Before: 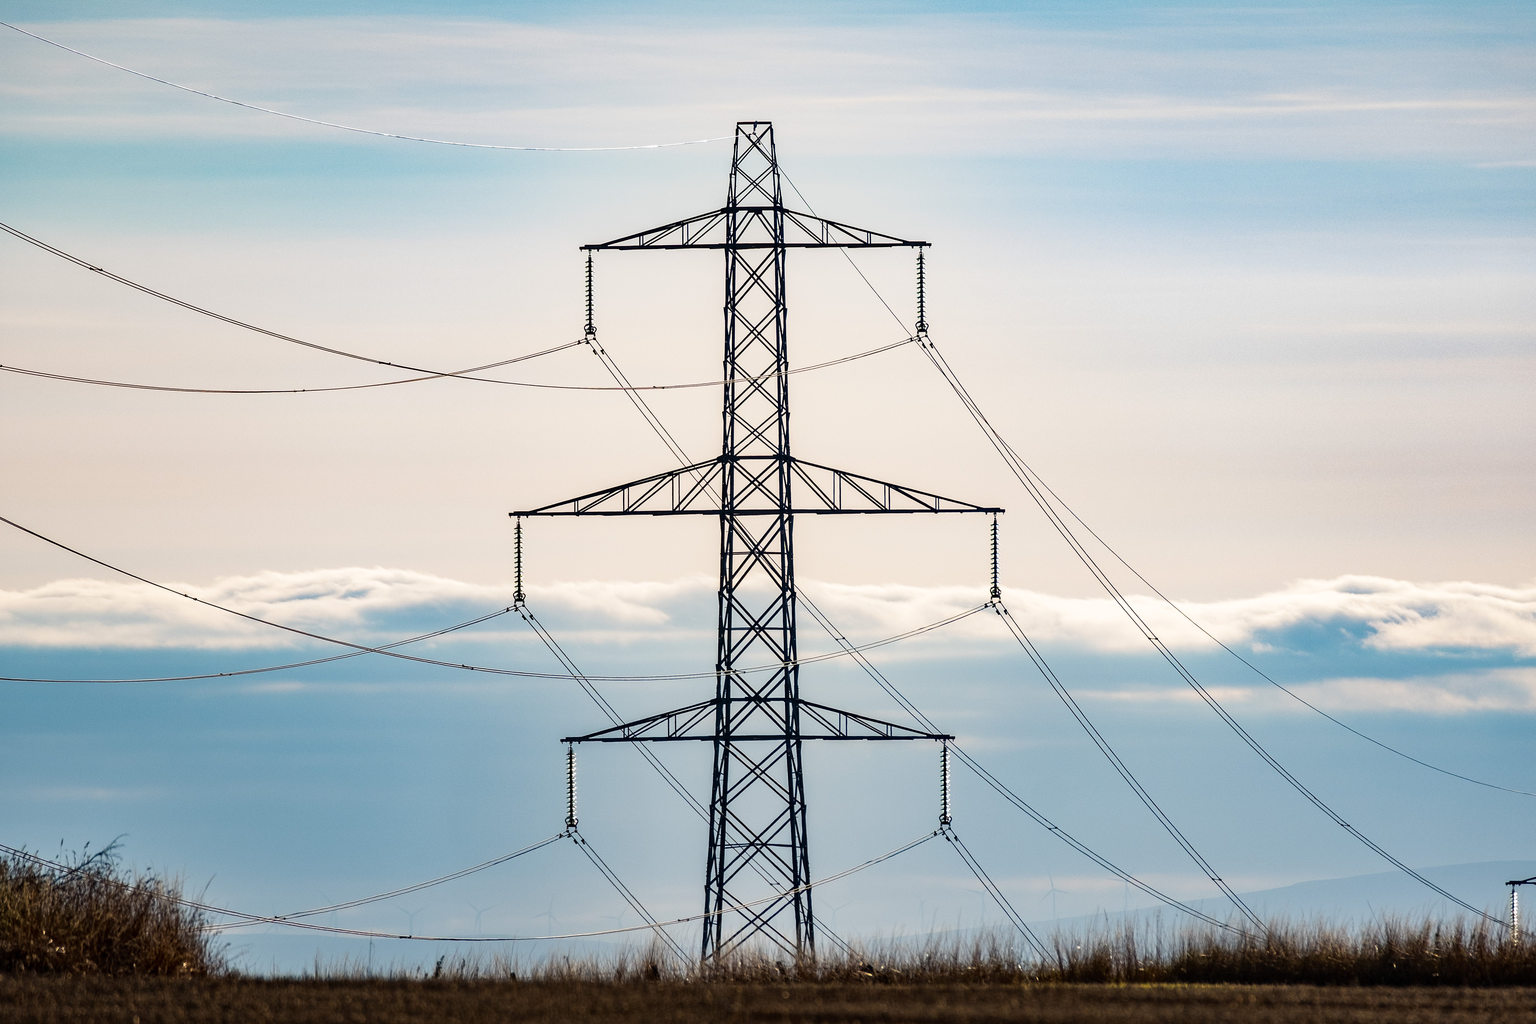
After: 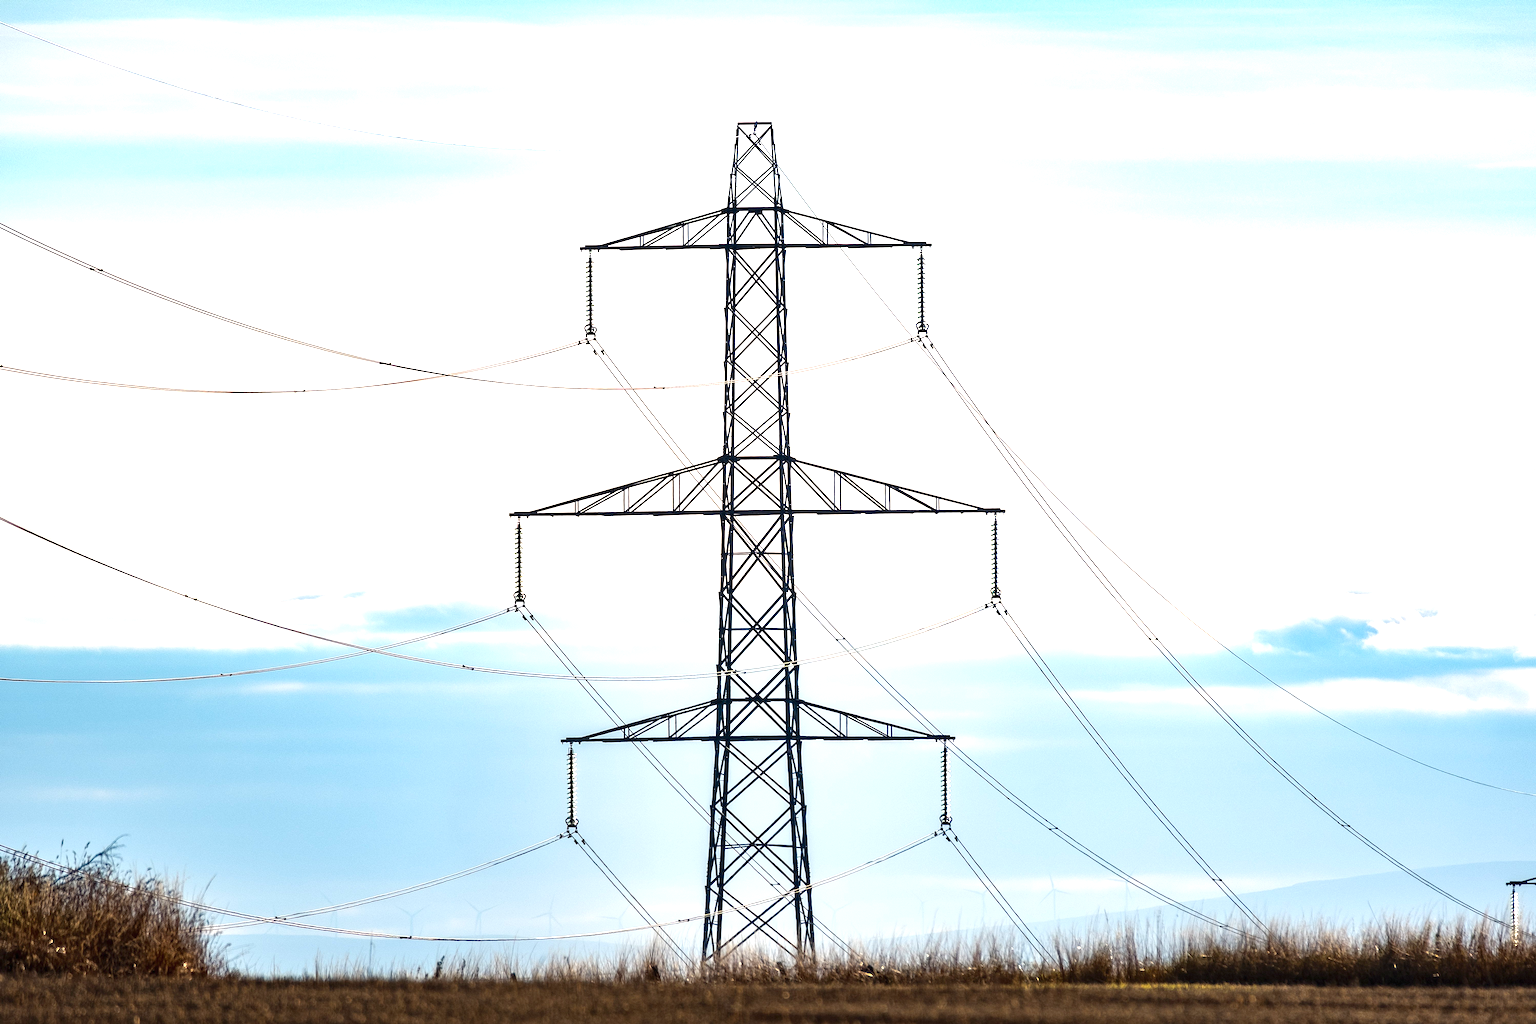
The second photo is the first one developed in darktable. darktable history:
levels: levels [0, 0.478, 1]
exposure: black level correction 0, exposure 1.001 EV, compensate exposure bias true, compensate highlight preservation false
